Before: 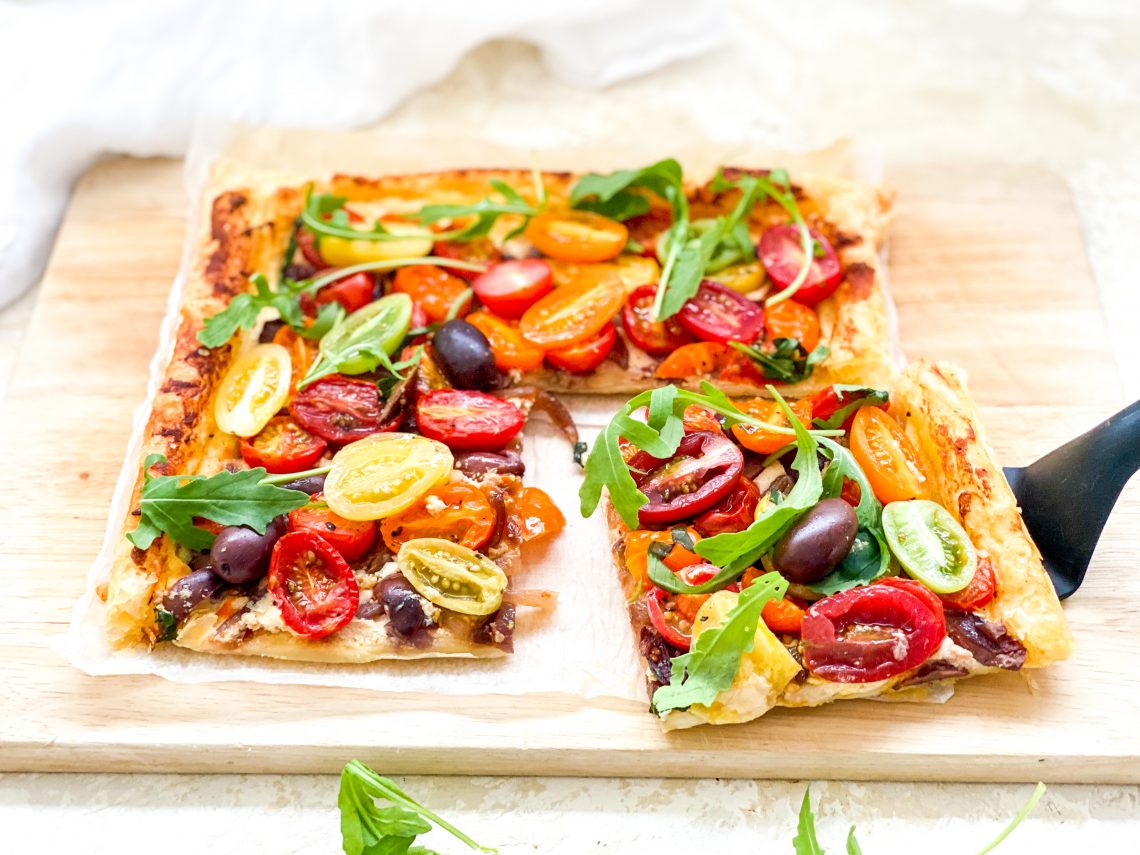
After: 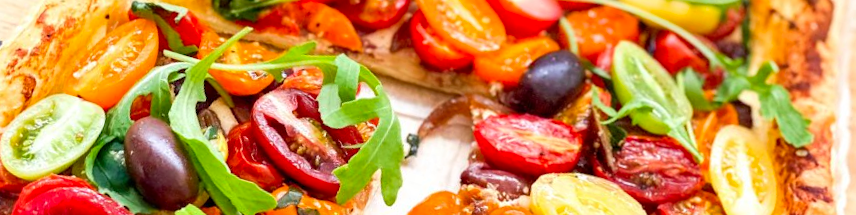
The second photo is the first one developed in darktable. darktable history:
contrast brightness saturation: saturation 0.1
crop and rotate: angle 16.12°, top 30.835%, bottom 35.653%
